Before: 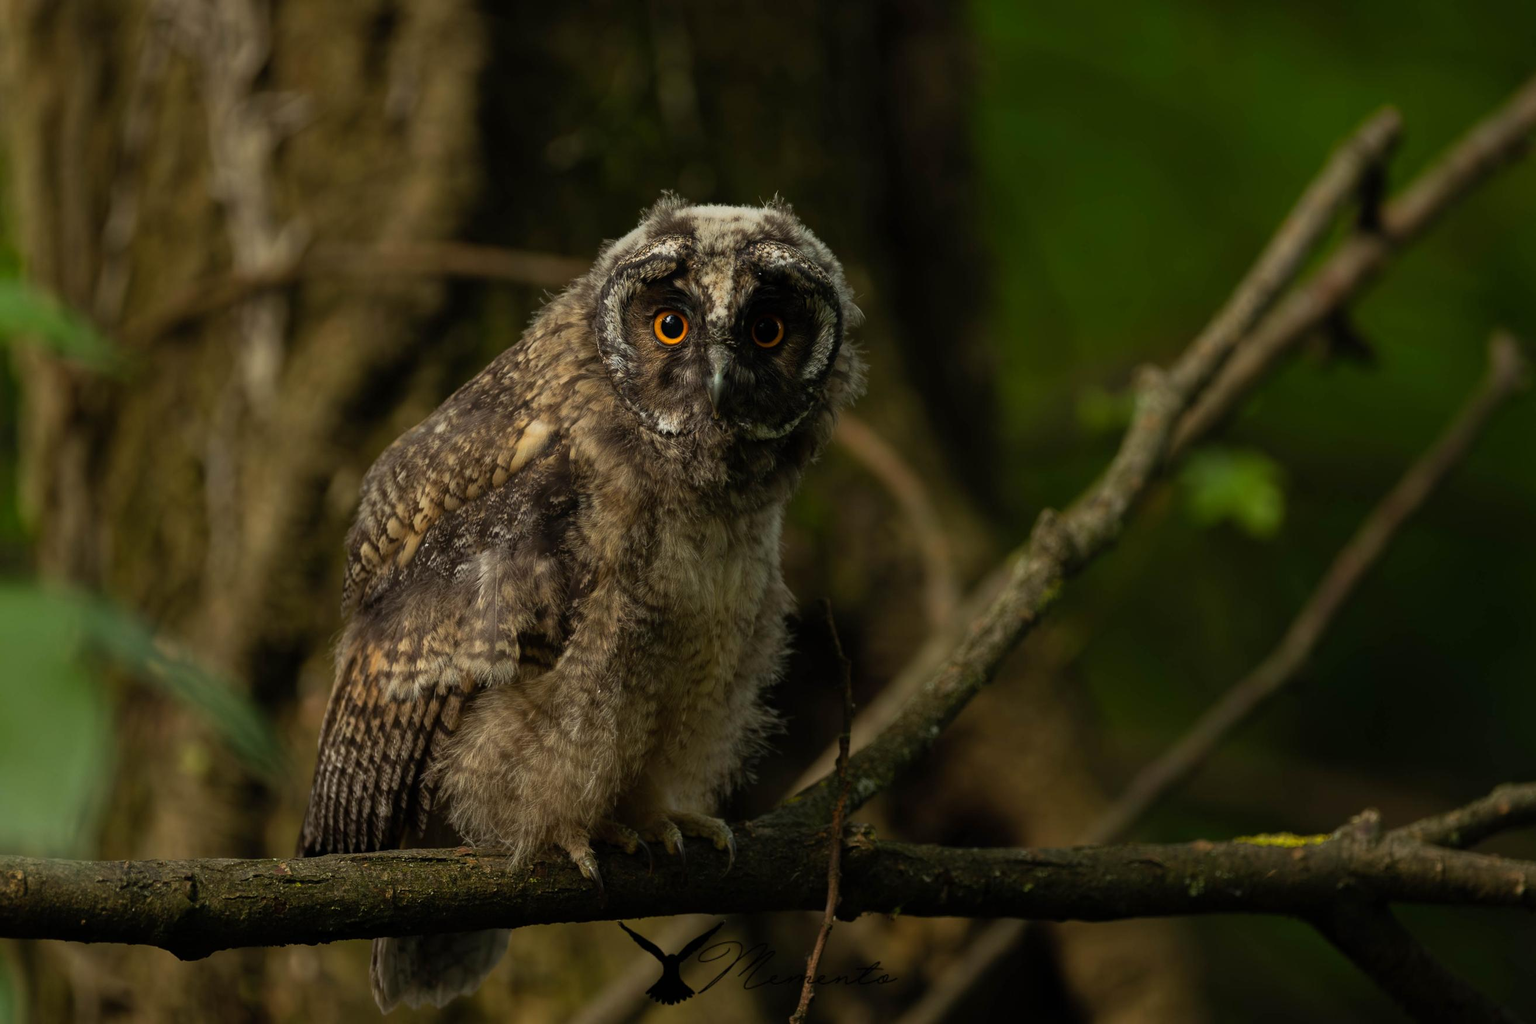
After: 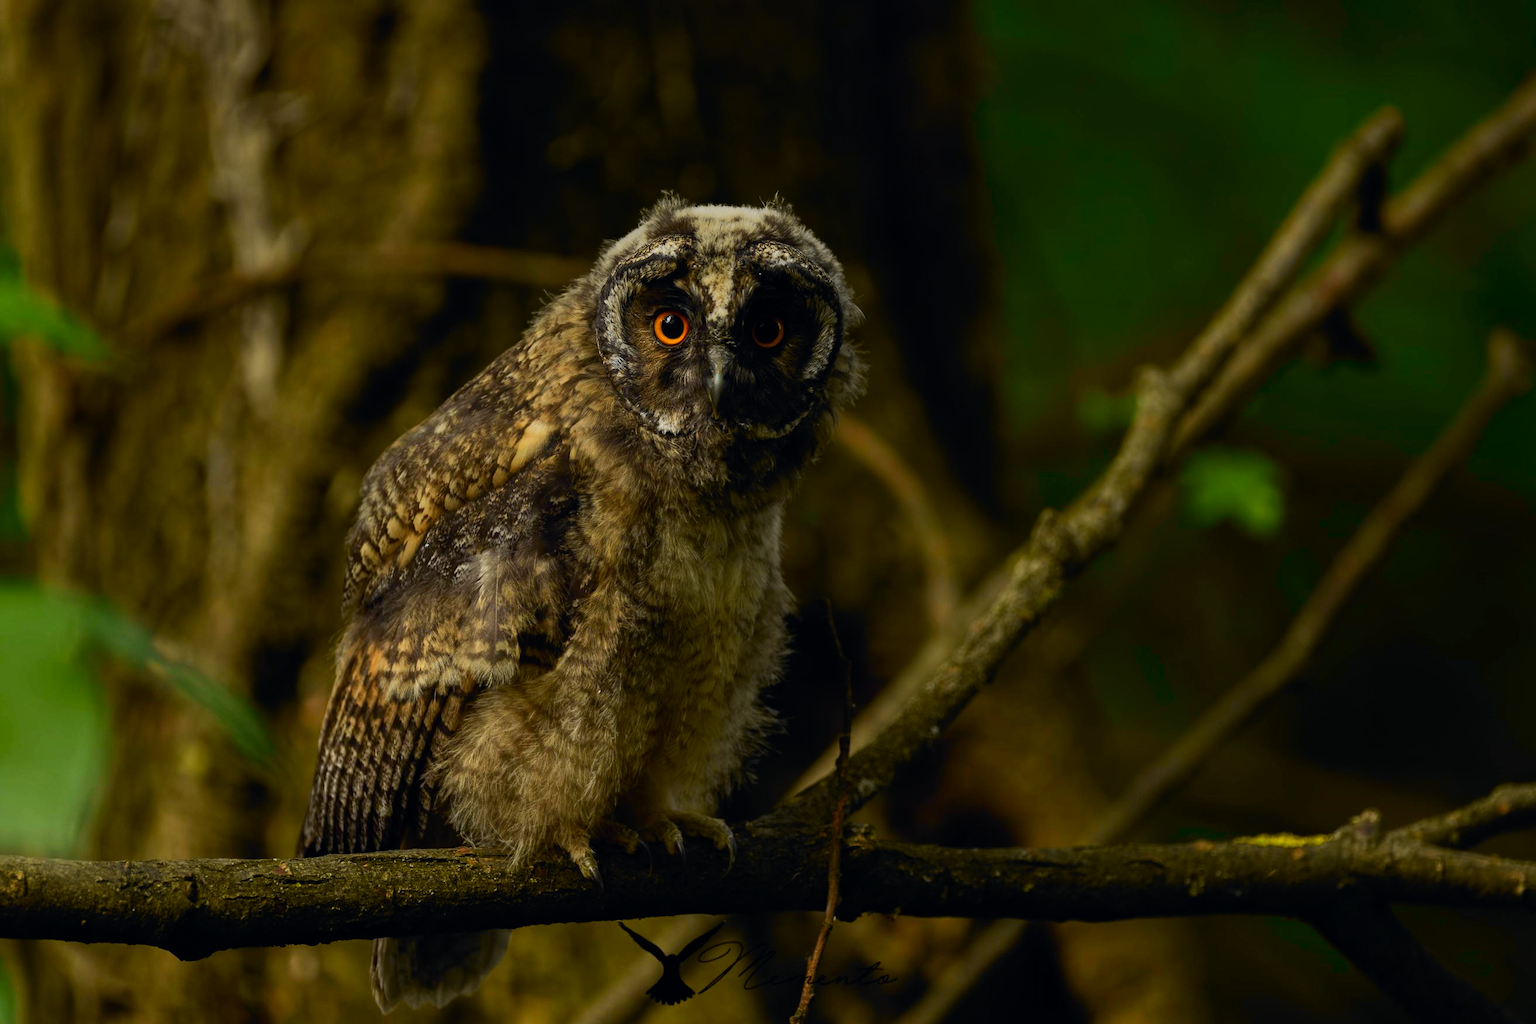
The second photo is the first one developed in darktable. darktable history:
graduated density: rotation -0.352°, offset 57.64
tone curve: curves: ch0 [(0, 0) (0.071, 0.047) (0.266, 0.26) (0.491, 0.552) (0.753, 0.818) (1, 0.983)]; ch1 [(0, 0) (0.346, 0.307) (0.408, 0.369) (0.463, 0.443) (0.482, 0.493) (0.502, 0.5) (0.517, 0.518) (0.55, 0.573) (0.597, 0.641) (0.651, 0.709) (1, 1)]; ch2 [(0, 0) (0.346, 0.34) (0.434, 0.46) (0.485, 0.494) (0.5, 0.494) (0.517, 0.506) (0.535, 0.545) (0.583, 0.634) (0.625, 0.686) (1, 1)], color space Lab, independent channels, preserve colors none
